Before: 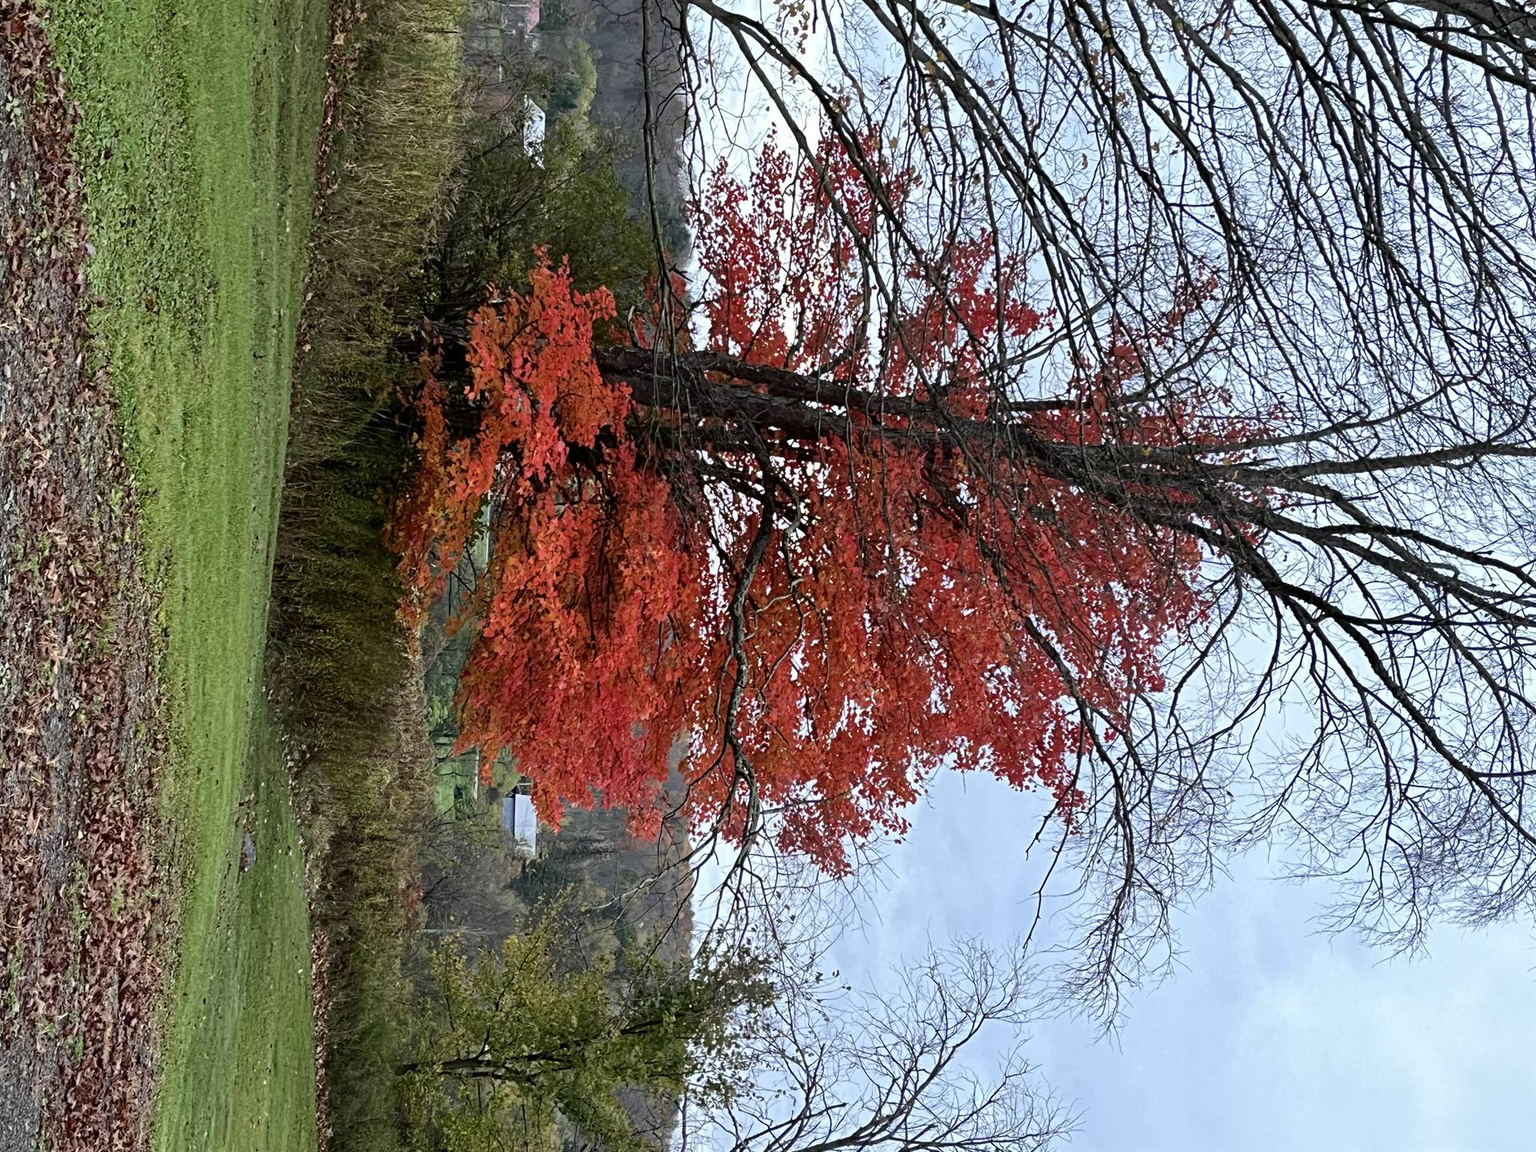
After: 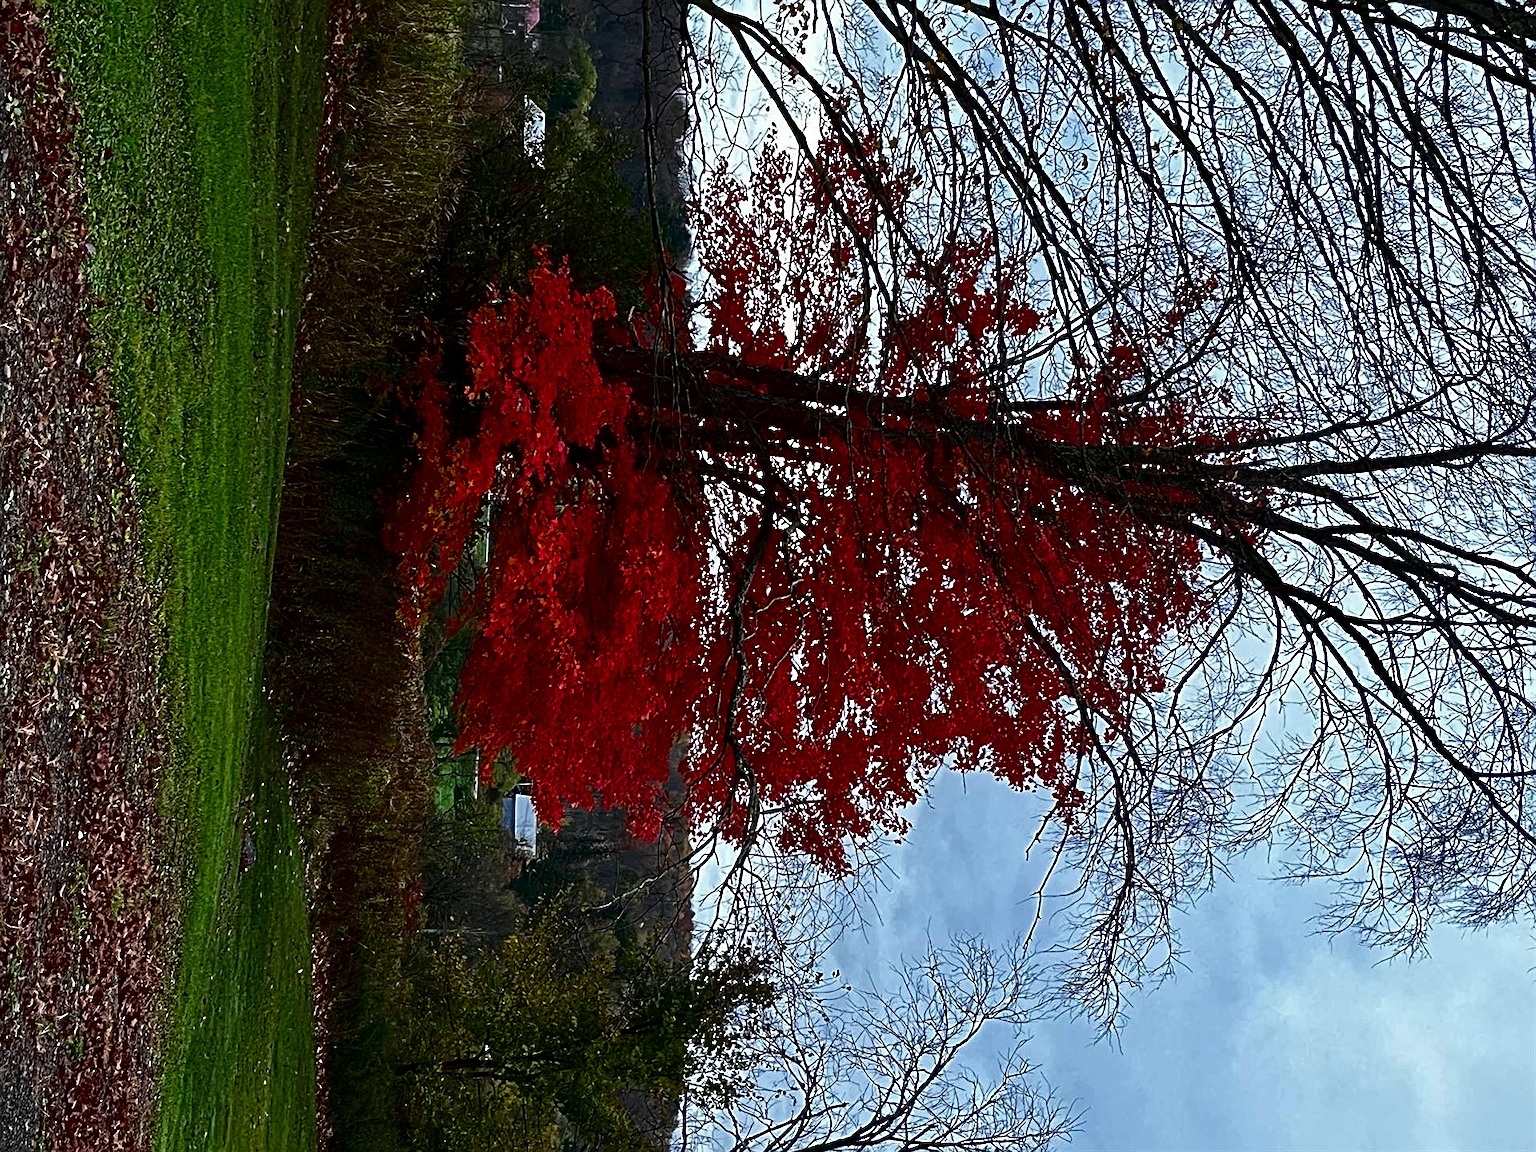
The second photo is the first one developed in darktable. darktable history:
sharpen: on, module defaults
contrast brightness saturation: contrast 0.087, brightness -0.598, saturation 0.174
